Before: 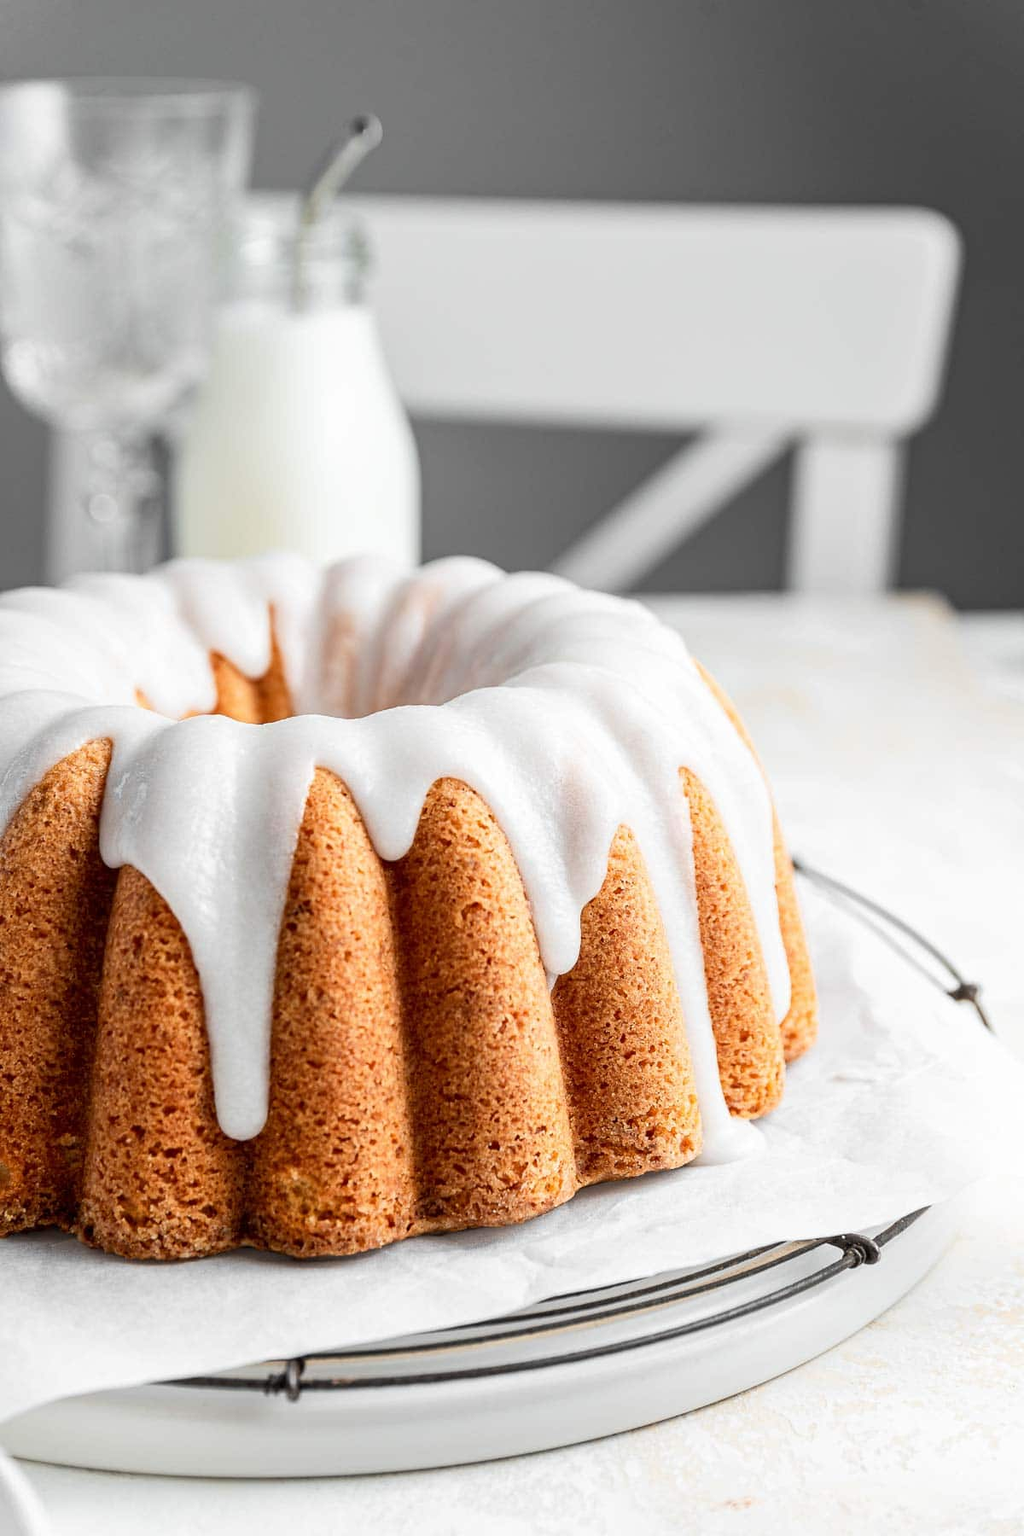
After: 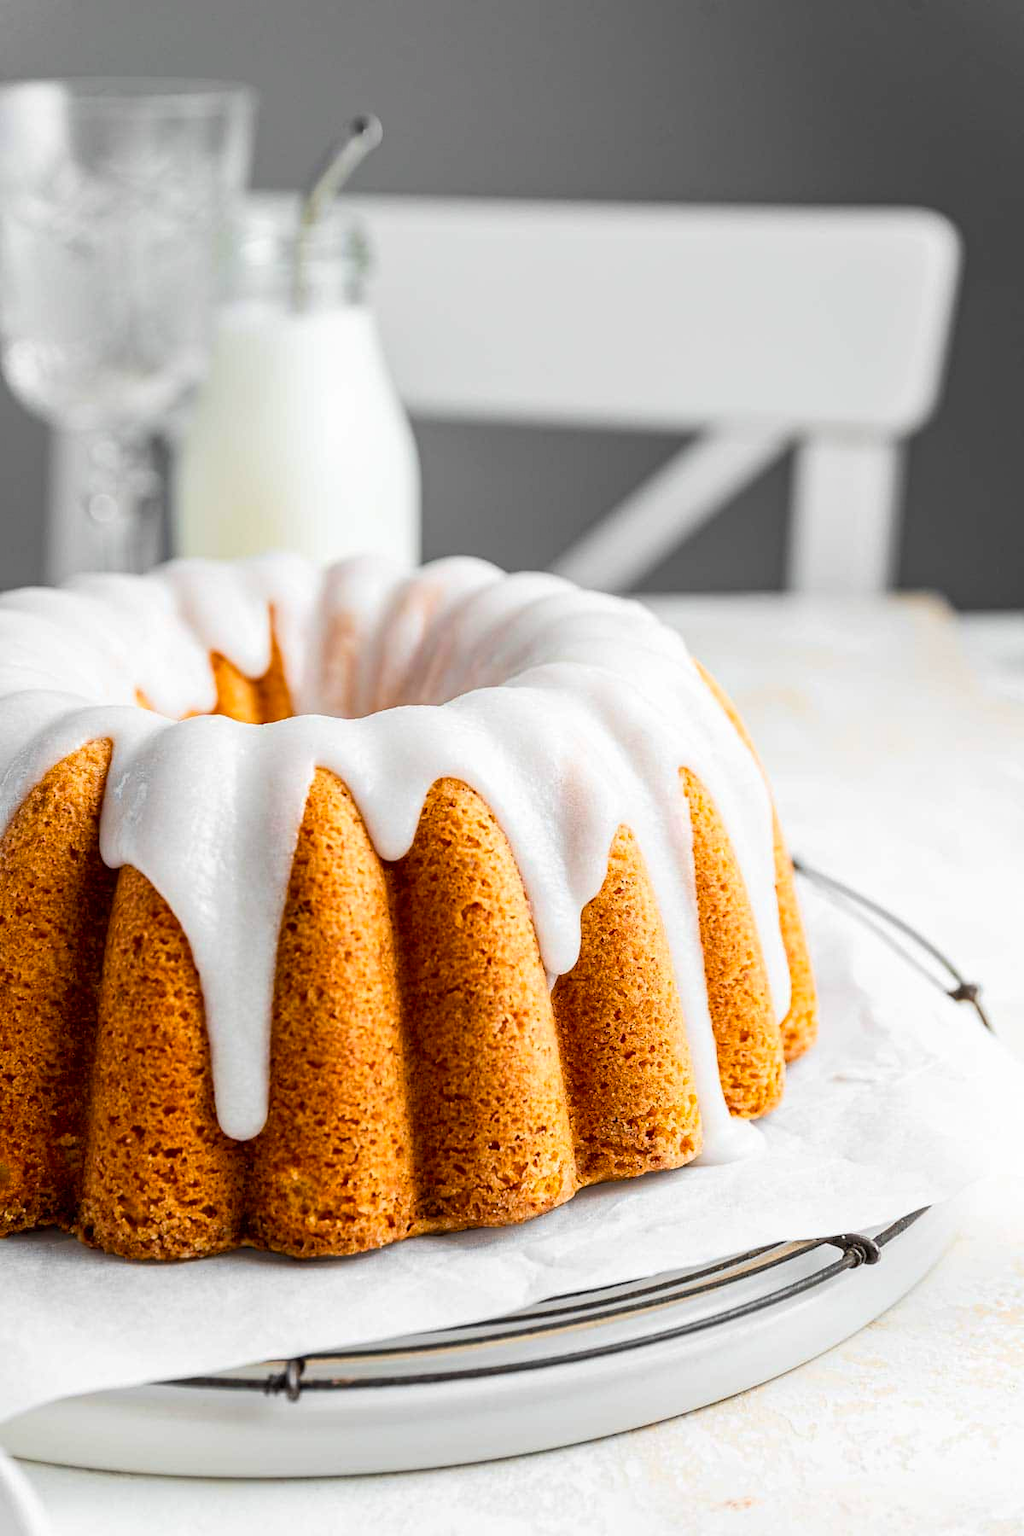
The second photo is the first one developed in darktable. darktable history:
tone equalizer: on, module defaults
color balance rgb: perceptual saturation grading › global saturation 30%, global vibrance 20%
